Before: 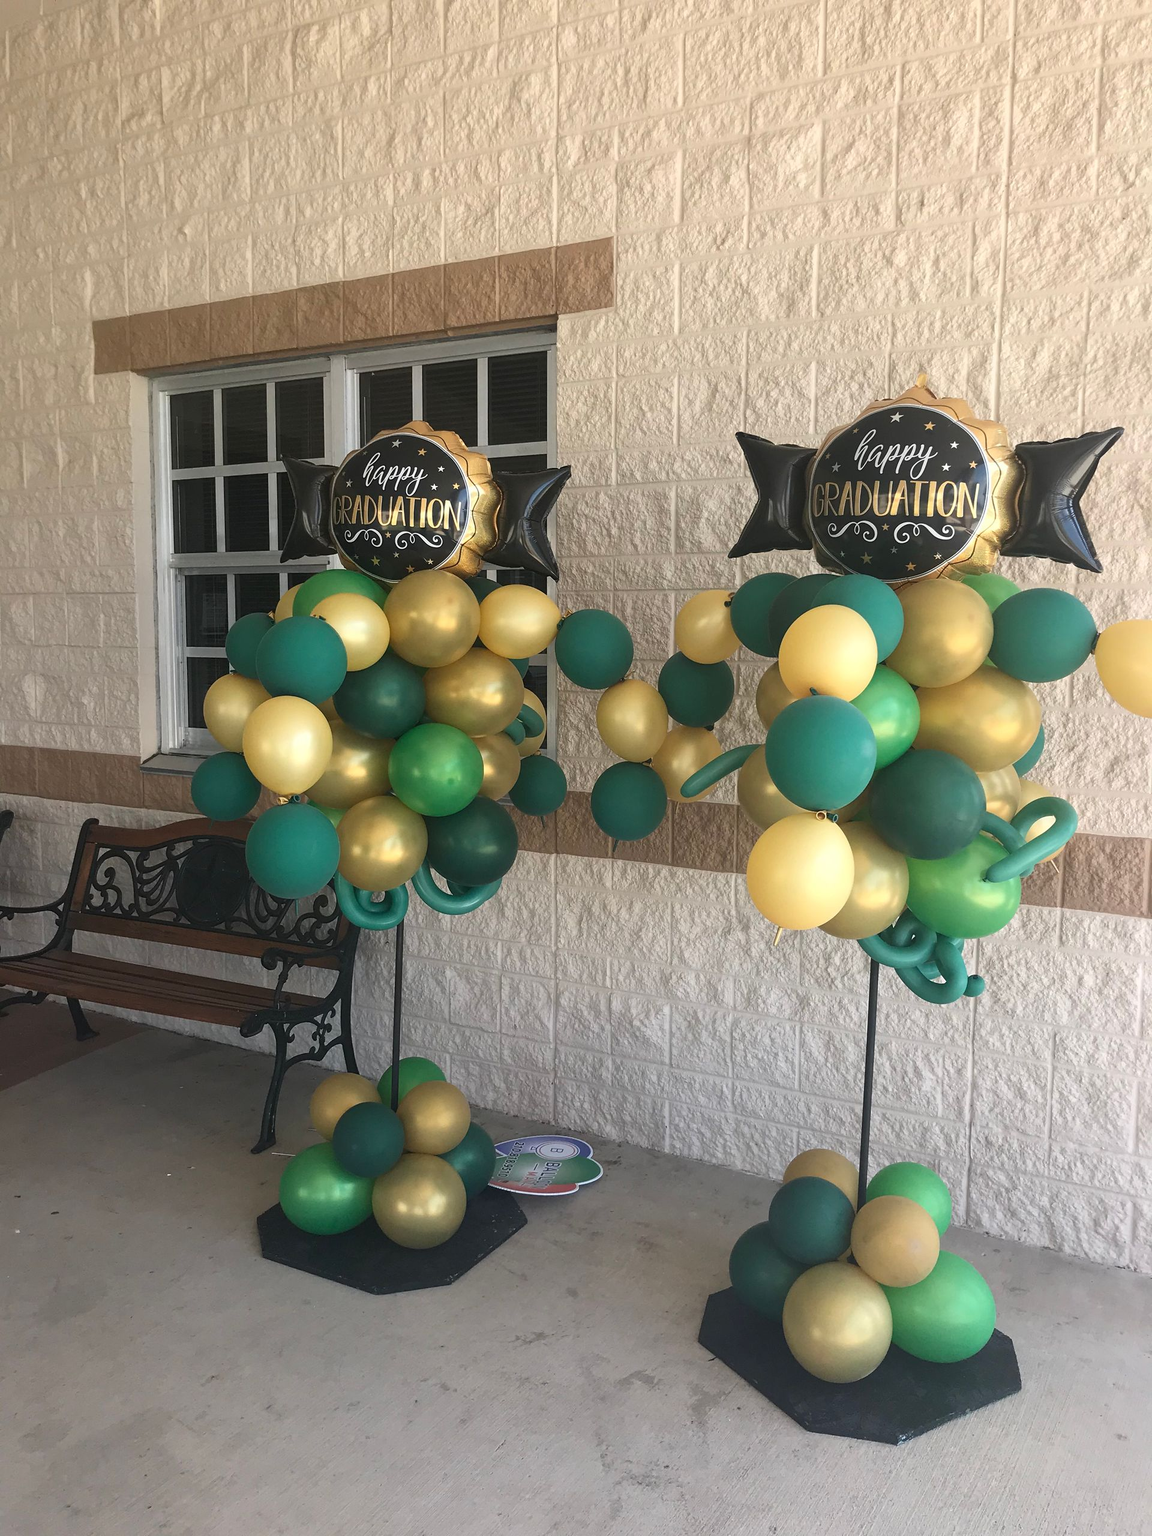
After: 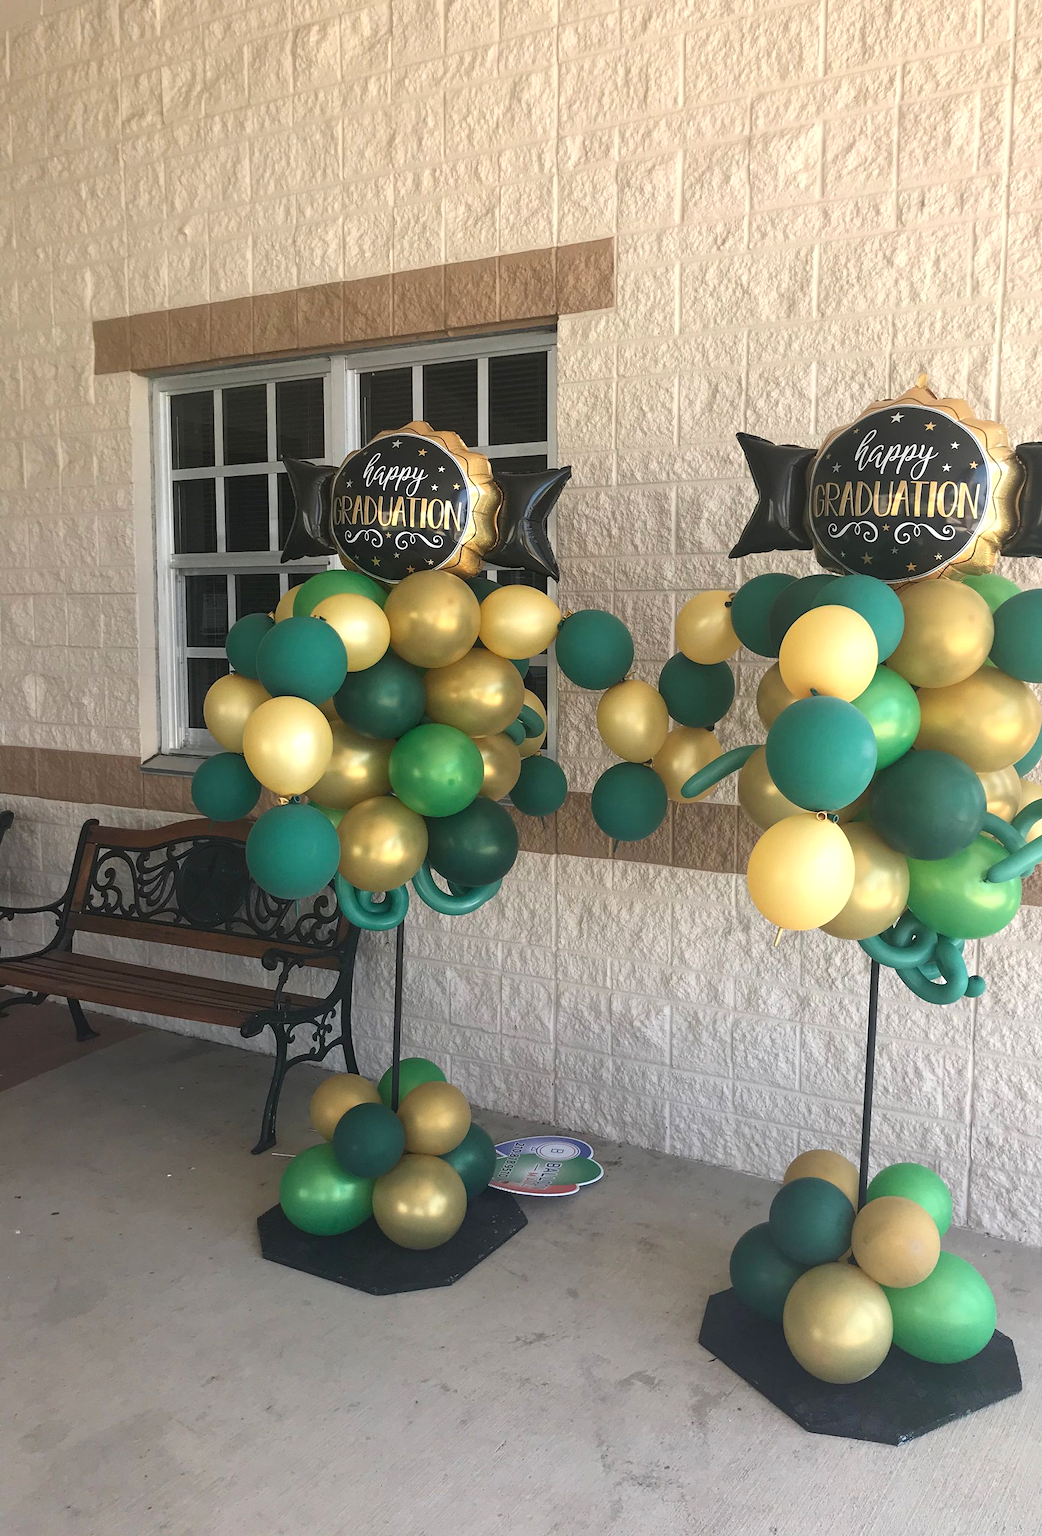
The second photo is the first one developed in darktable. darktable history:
exposure: exposure 0.232 EV, compensate highlight preservation false
crop: right 9.507%, bottom 0.03%
